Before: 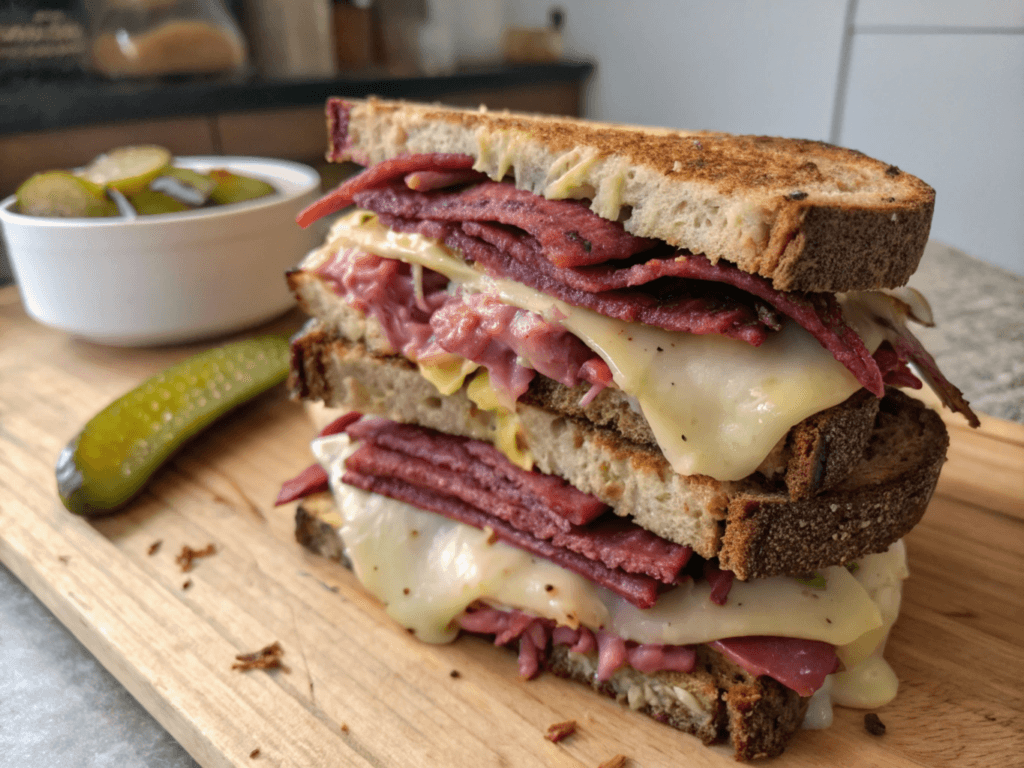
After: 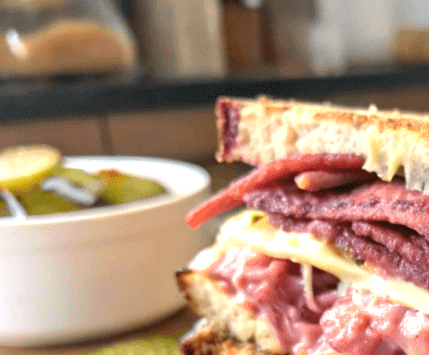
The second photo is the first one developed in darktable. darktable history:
exposure: exposure 1 EV, compensate highlight preservation false
crop and rotate: left 10.817%, top 0.062%, right 47.194%, bottom 53.626%
